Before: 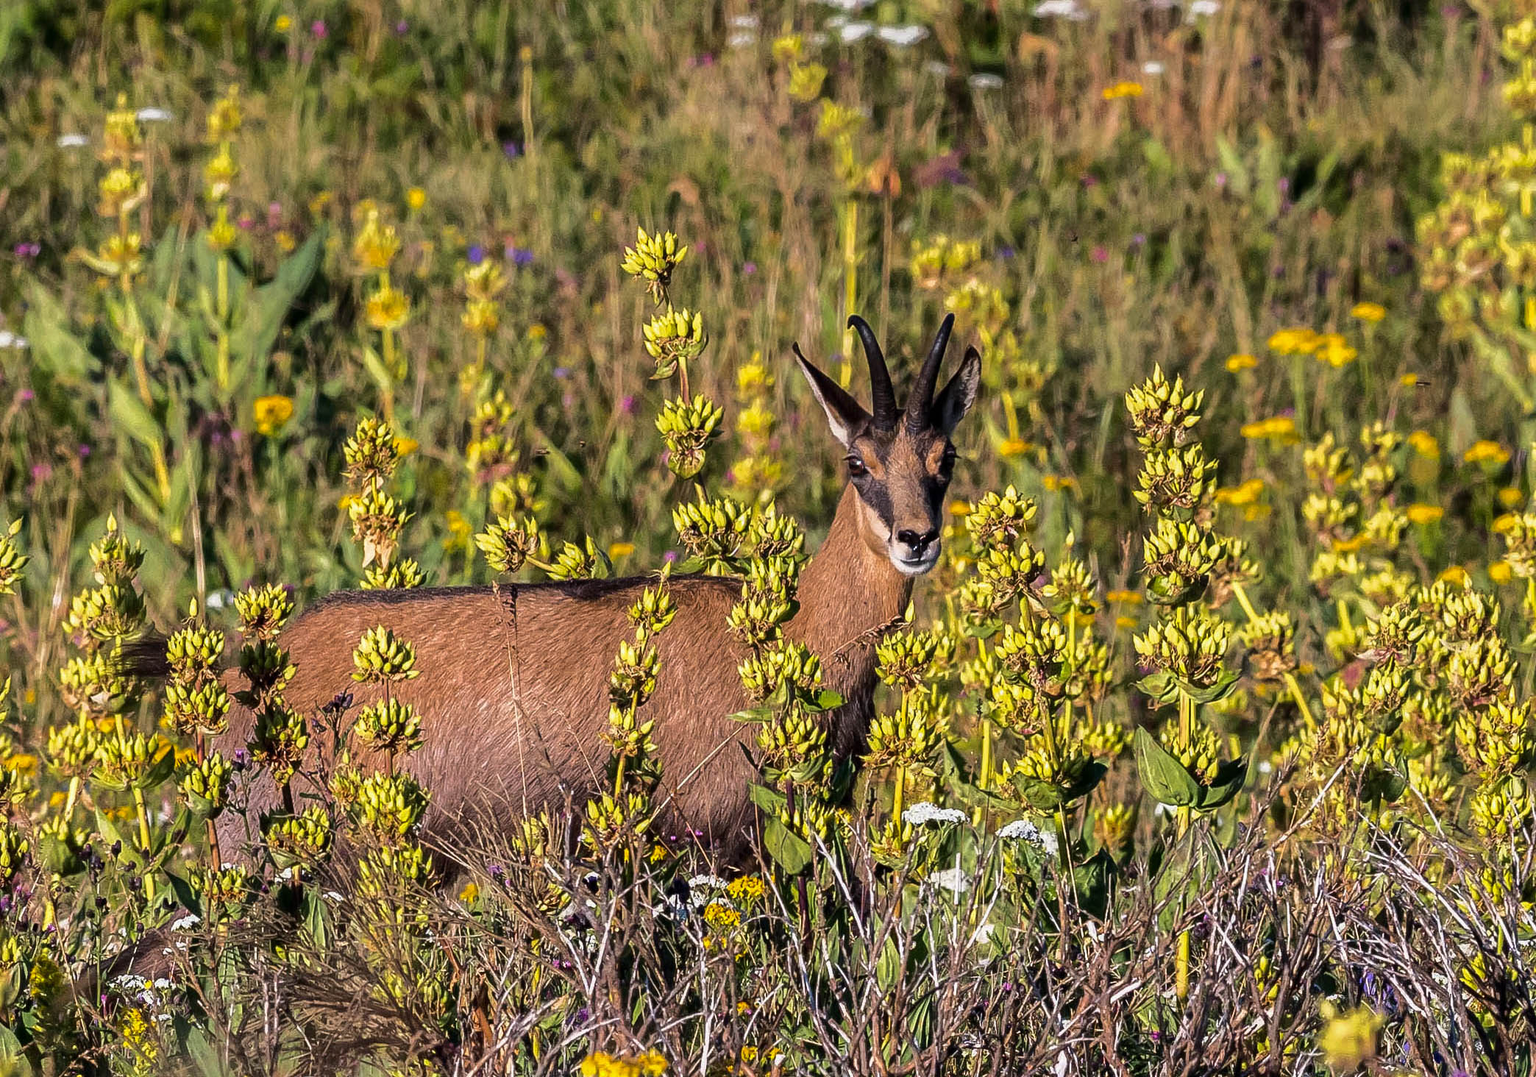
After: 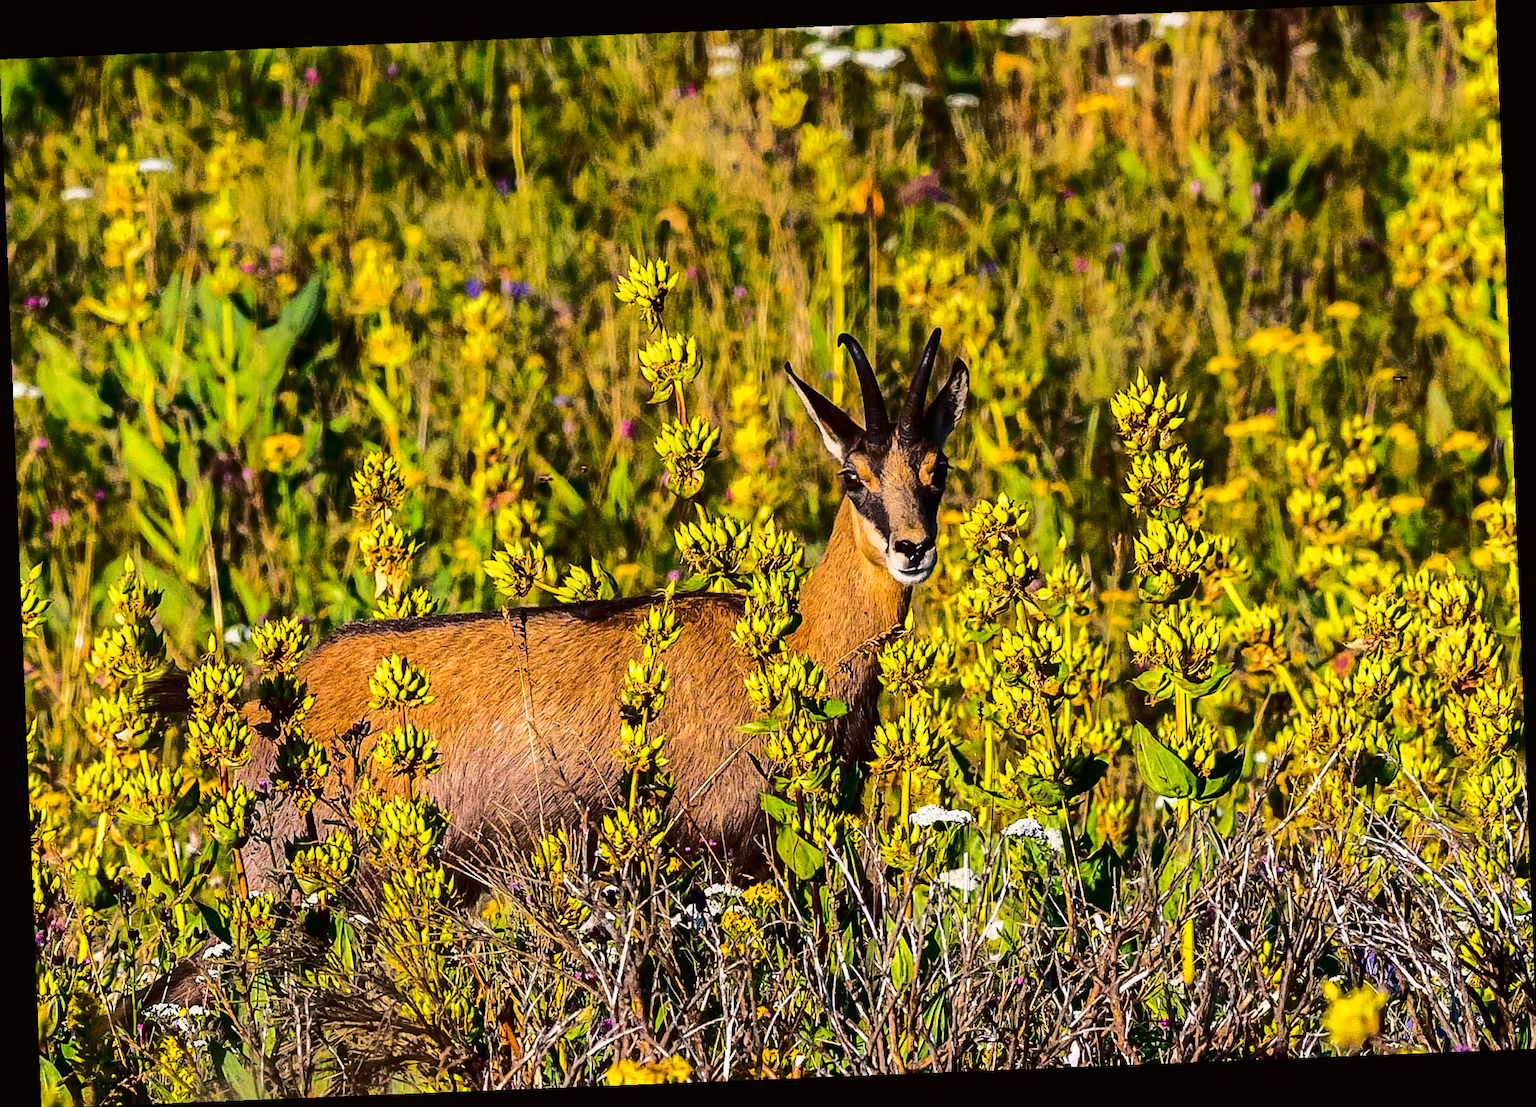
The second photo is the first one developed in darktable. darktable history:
rotate and perspective: rotation -2.29°, automatic cropping off
contrast brightness saturation: brightness -0.2, saturation 0.08
tone curve: curves: ch0 [(0, 0.011) (0.104, 0.085) (0.236, 0.234) (0.398, 0.507) (0.472, 0.62) (0.641, 0.773) (0.835, 0.883) (1, 0.961)]; ch1 [(0, 0) (0.353, 0.344) (0.43, 0.401) (0.479, 0.476) (0.502, 0.504) (0.54, 0.542) (0.602, 0.613) (0.638, 0.668) (0.693, 0.727) (1, 1)]; ch2 [(0, 0) (0.34, 0.314) (0.434, 0.43) (0.5, 0.506) (0.528, 0.534) (0.55, 0.567) (0.595, 0.613) (0.644, 0.729) (1, 1)], color space Lab, independent channels, preserve colors none
rgb curve: curves: ch2 [(0, 0) (0.567, 0.512) (1, 1)], mode RGB, independent channels
exposure: exposure 0.3 EV, compensate highlight preservation false
